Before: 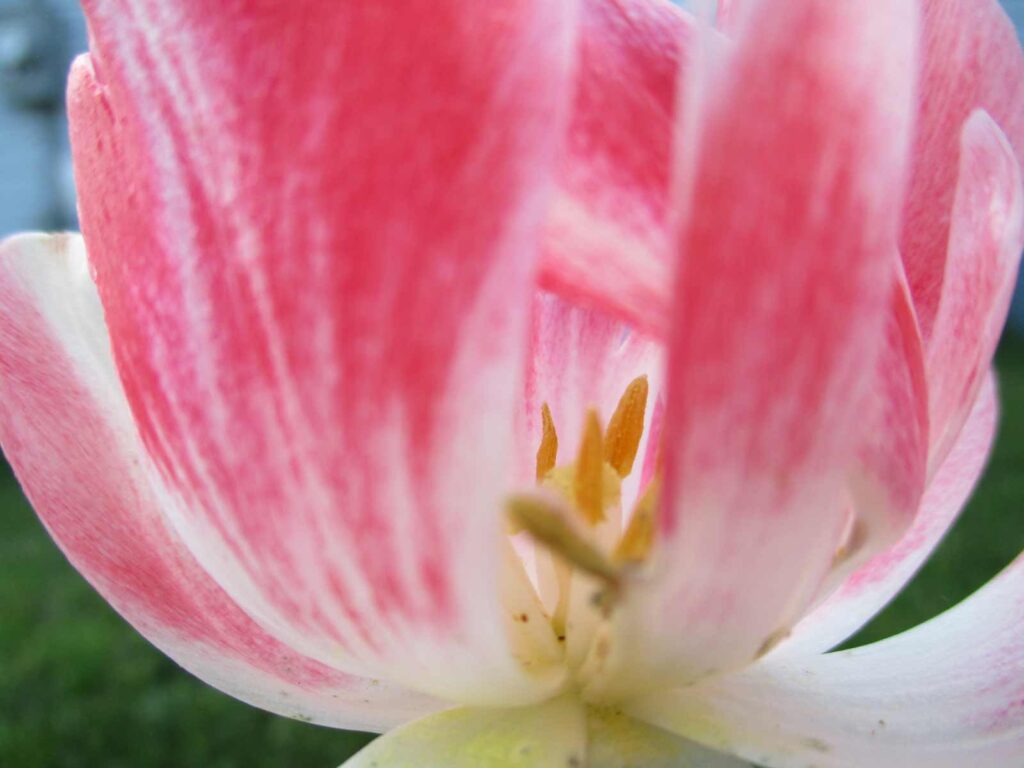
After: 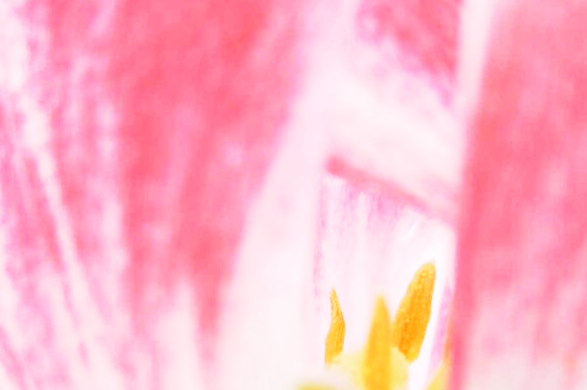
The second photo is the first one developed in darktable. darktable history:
base curve: curves: ch0 [(0, 0) (0.088, 0.125) (0.176, 0.251) (0.354, 0.501) (0.613, 0.749) (1, 0.877)], preserve colors none
crop: left 20.714%, top 15.099%, right 21.894%, bottom 33.998%
tone equalizer: -8 EV -1.11 EV, -7 EV -1.03 EV, -6 EV -0.842 EV, -5 EV -0.58 EV, -3 EV 0.572 EV, -2 EV 0.868 EV, -1 EV 1.01 EV, +0 EV 1.06 EV
